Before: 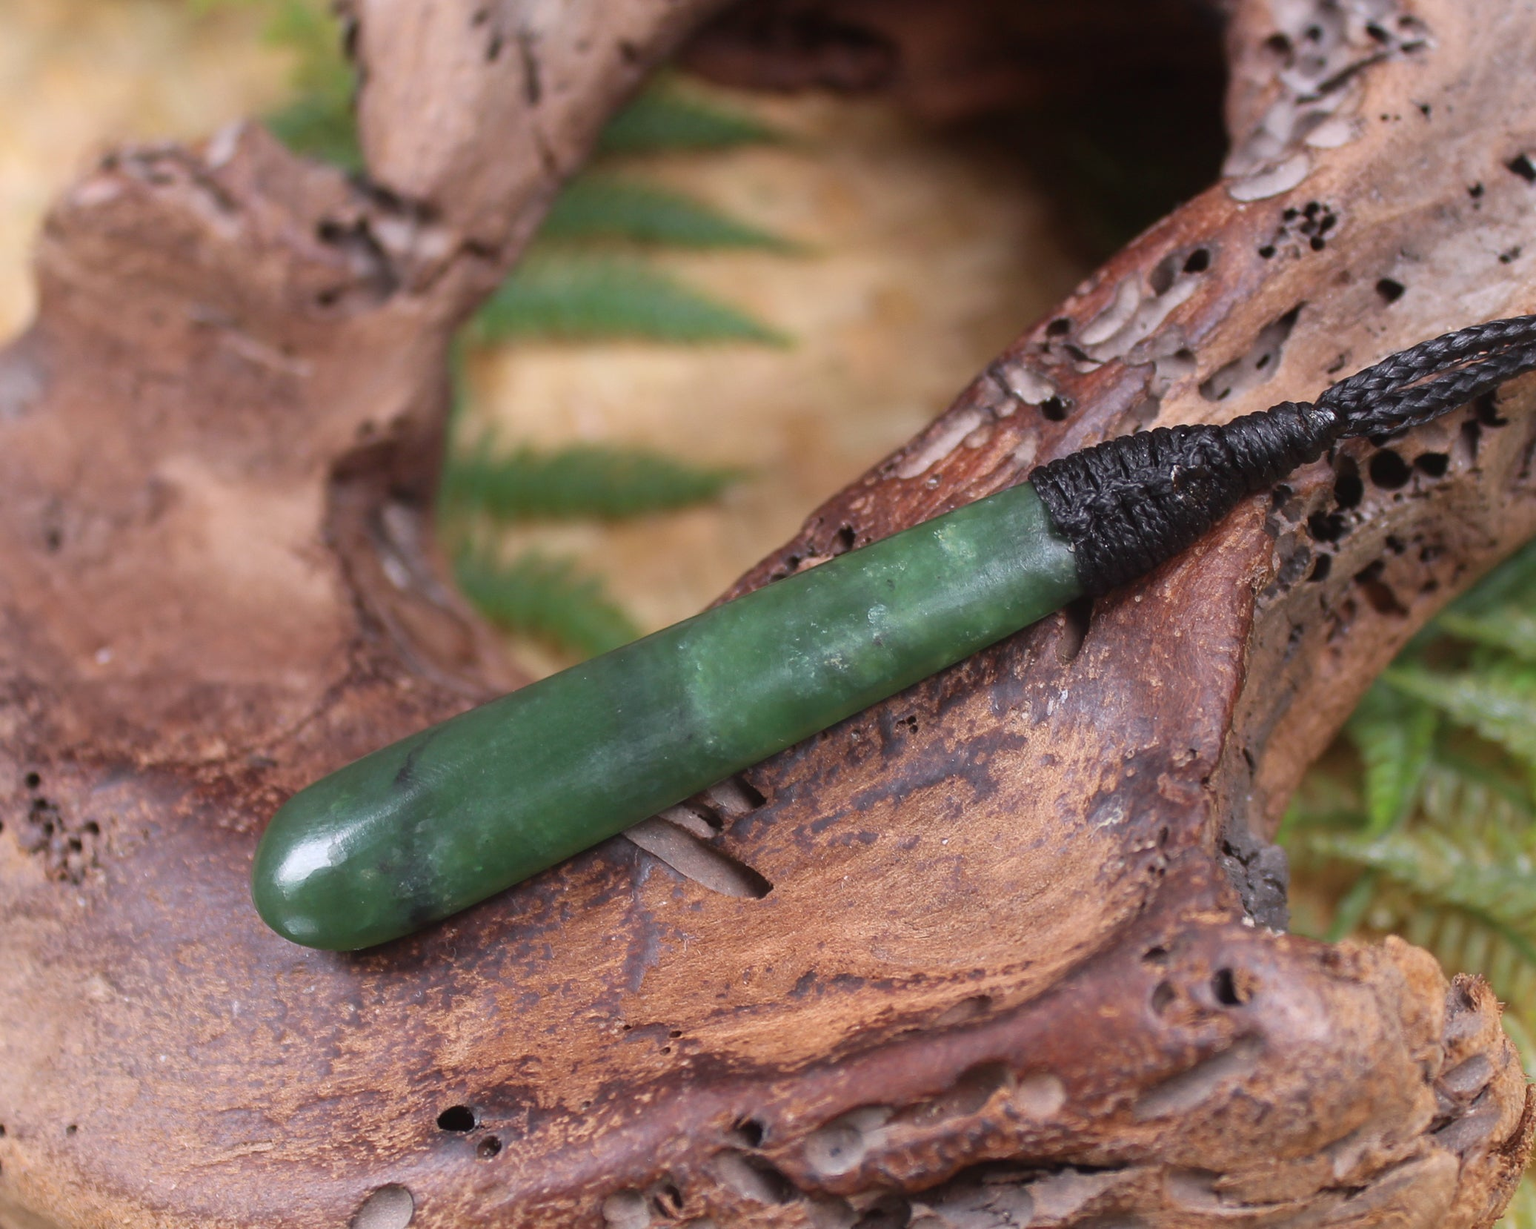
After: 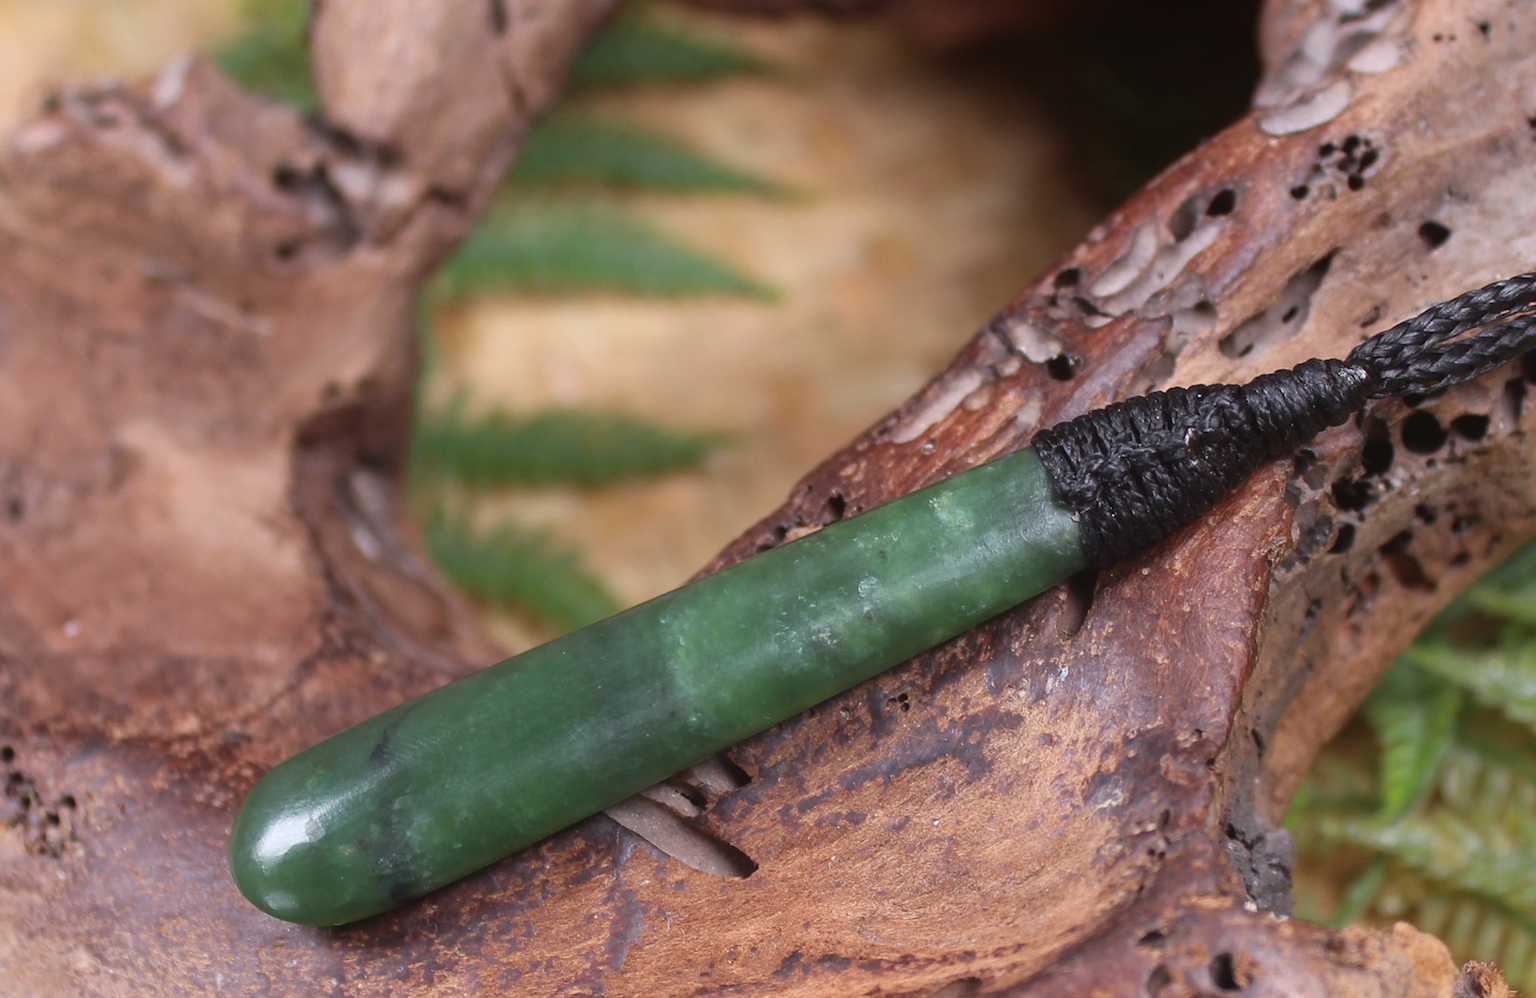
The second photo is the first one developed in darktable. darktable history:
crop and rotate: top 5.667%, bottom 14.937%
rotate and perspective: rotation 0.074°, lens shift (vertical) 0.096, lens shift (horizontal) -0.041, crop left 0.043, crop right 0.952, crop top 0.024, crop bottom 0.979
